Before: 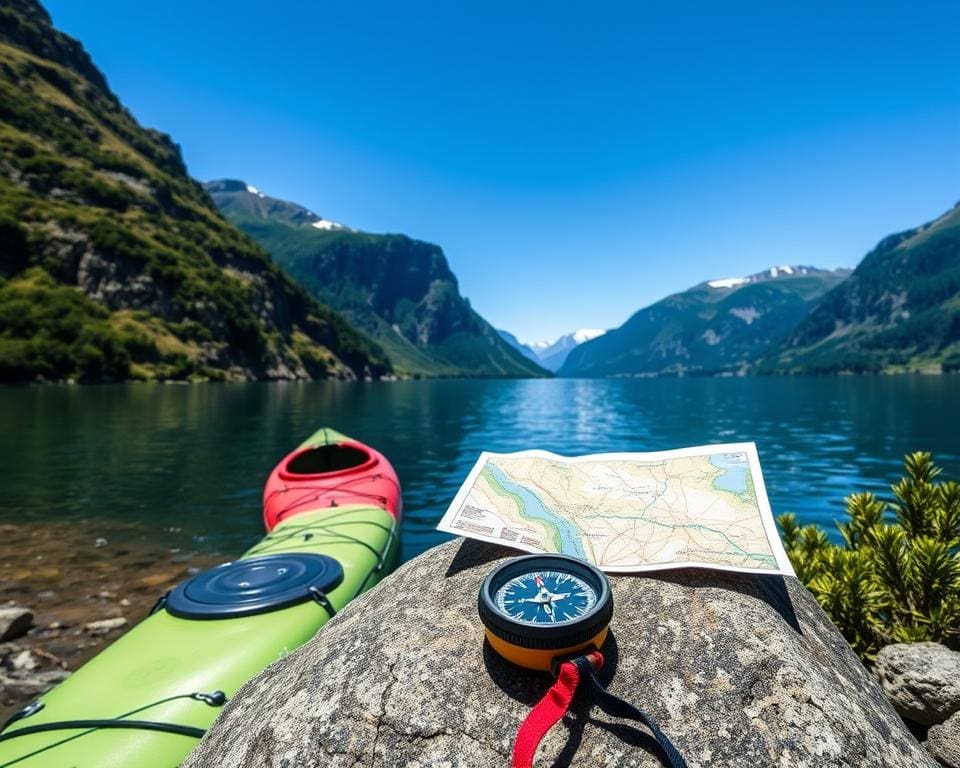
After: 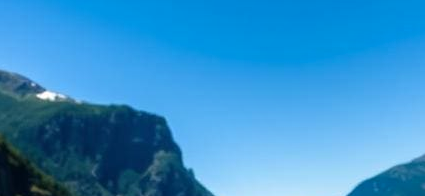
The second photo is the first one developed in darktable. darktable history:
shadows and highlights: radius 107.55, shadows 23.49, highlights -59.34, low approximation 0.01, soften with gaussian
crop: left 28.844%, top 16.847%, right 26.861%, bottom 57.614%
